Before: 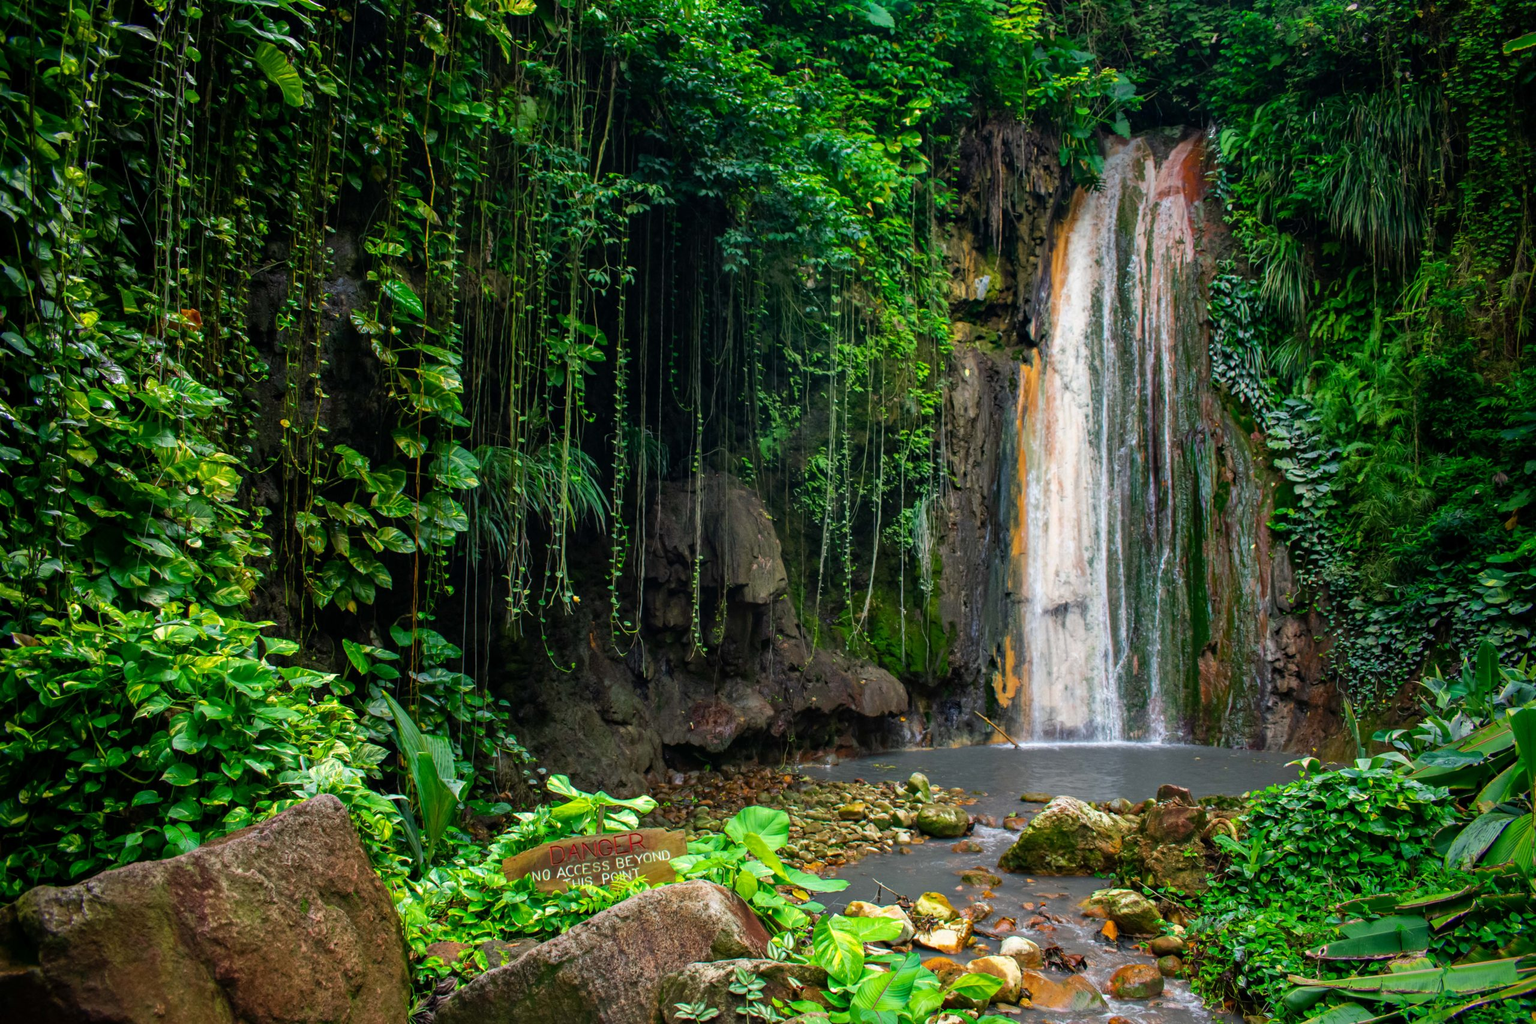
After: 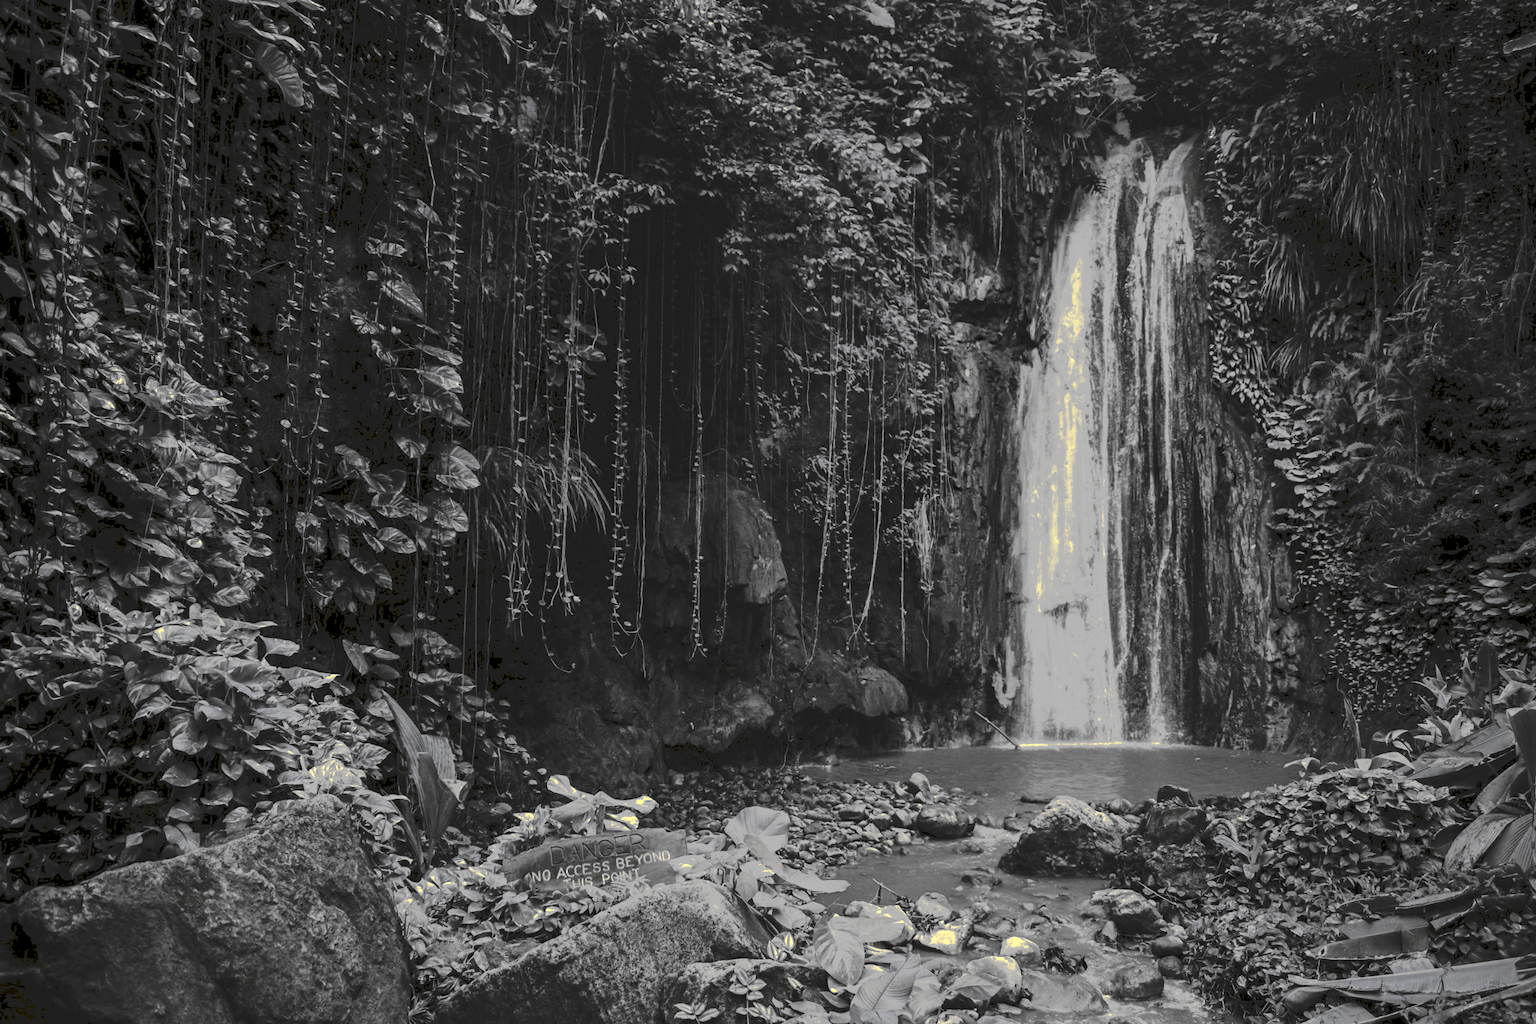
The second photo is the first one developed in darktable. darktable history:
tone curve: curves: ch0 [(0, 0) (0.003, 0.118) (0.011, 0.118) (0.025, 0.122) (0.044, 0.131) (0.069, 0.142) (0.1, 0.155) (0.136, 0.168) (0.177, 0.183) (0.224, 0.216) (0.277, 0.265) (0.335, 0.337) (0.399, 0.415) (0.468, 0.506) (0.543, 0.586) (0.623, 0.665) (0.709, 0.716) (0.801, 0.737) (0.898, 0.744) (1, 1)], preserve colors none
color look up table: target L [100, 81.69, 69.98, 78.8, 75.88, 68.49, 64.74, 56.71, 49.64, 43.73, 44, 23.52, 5.464, 205.38, 72.94, 75.88, 63.22, 67.74, 61.32, 62.46, 45.36, 38.52, 25.76, 100, 100, 81.69, 77.34, 64.74, 100, 67.74, 53.19, 65.49, 69.98, 81.69, 65.11, 44.41, 29.73, 37.13, 35.44, 18.94, 11.76, 81.69, 84.56, 84.56, 72.94, 81.69, 65.49, 53.19, 36.15], target a [-1.815, -0.298, -0.105, -0.102, -0.302, -0.002, -0.001, 0, 0, 0.001, 0, 0, -0.001, 0.001, -0.104, -0.302, -0.001, -0.002, 0, -0.001, 0.001, 0.001, 0, -1.815, -1.815, -0.298, -0.103, -0.001, -1.815, -0.002, 0, -0.001, -0.105, -0.298, 0, 0, 0, 0.001, 0.001, -0.128, 0, -0.298, -0.296, -0.296, -0.104, -0.298, -0.001, 0, 0], target b [25.41, 3.751, 1.302, 1.269, 3.813, 0.019, 0.018, 0.001, 0.001, -0.004, -0.004, -0.003, 0.007, -0.004, 1.291, 3.813, 0.018, 0.019, 0.001, 0.001, -0.004, -0.004, 0, 25.41, 25.41, 3.751, 1.273, 0.018, 25.41, 0.019, 0.001, 0.001, 1.302, 3.751, 0.001, 0.001, 0, -0.004, -0.004, 1.618, 0.001, 3.751, 3.724, 3.724, 1.291, 3.751, 0.001, 0.001, 0], num patches 49
